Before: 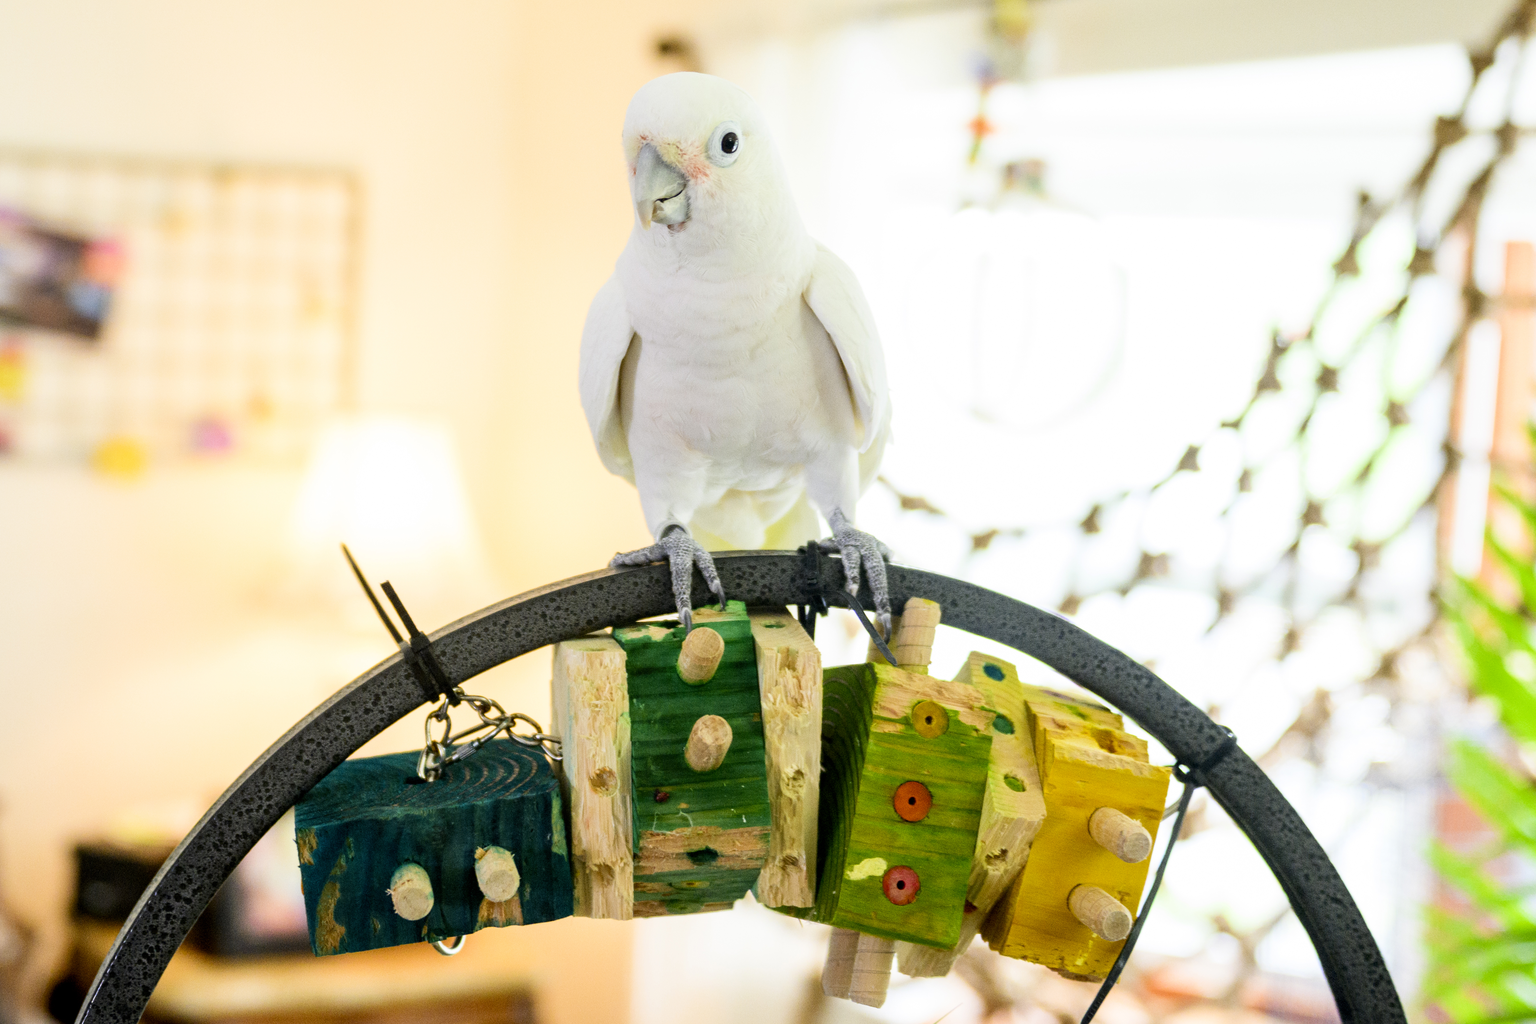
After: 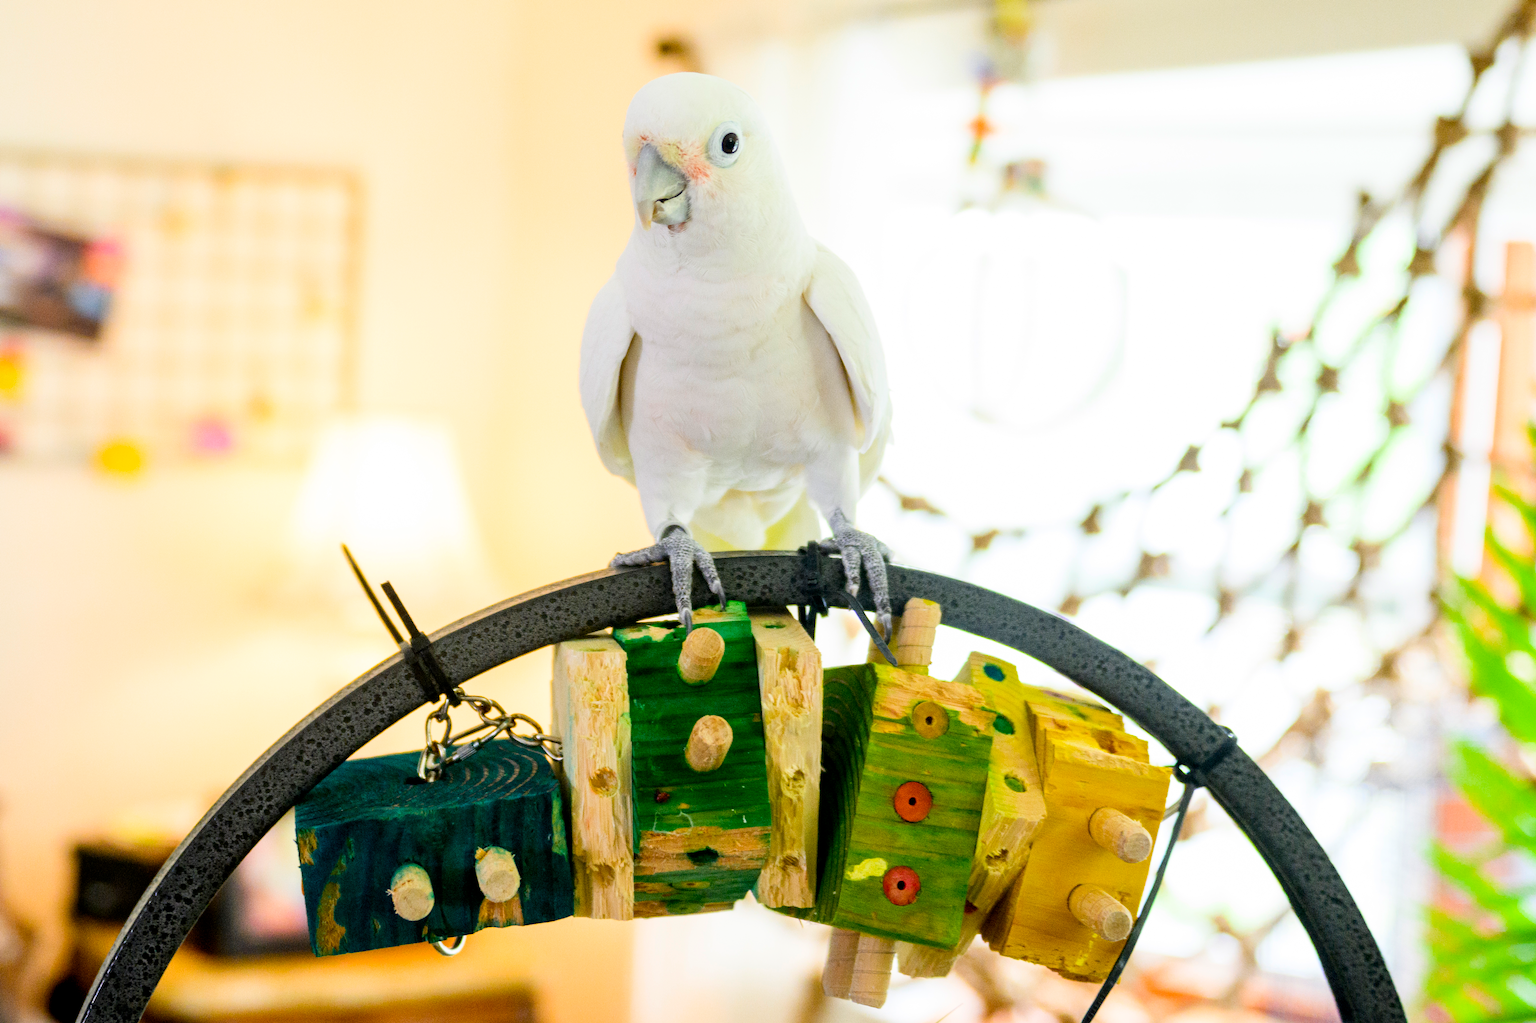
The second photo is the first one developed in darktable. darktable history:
color balance rgb: perceptual saturation grading › global saturation 19.581%
